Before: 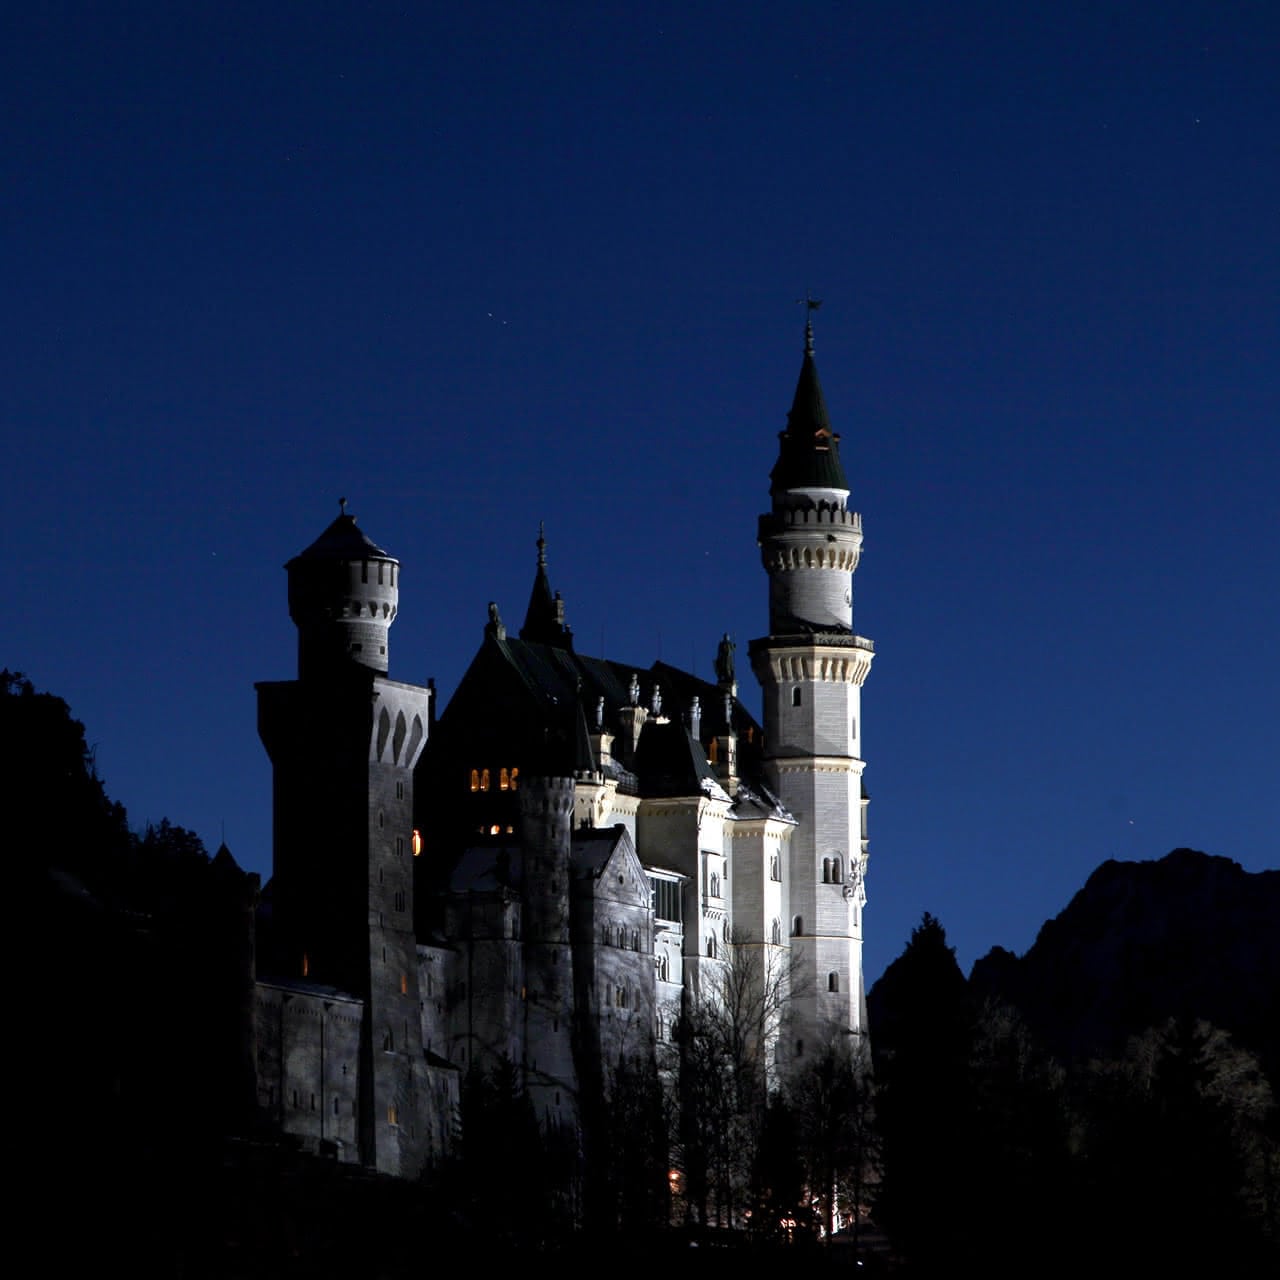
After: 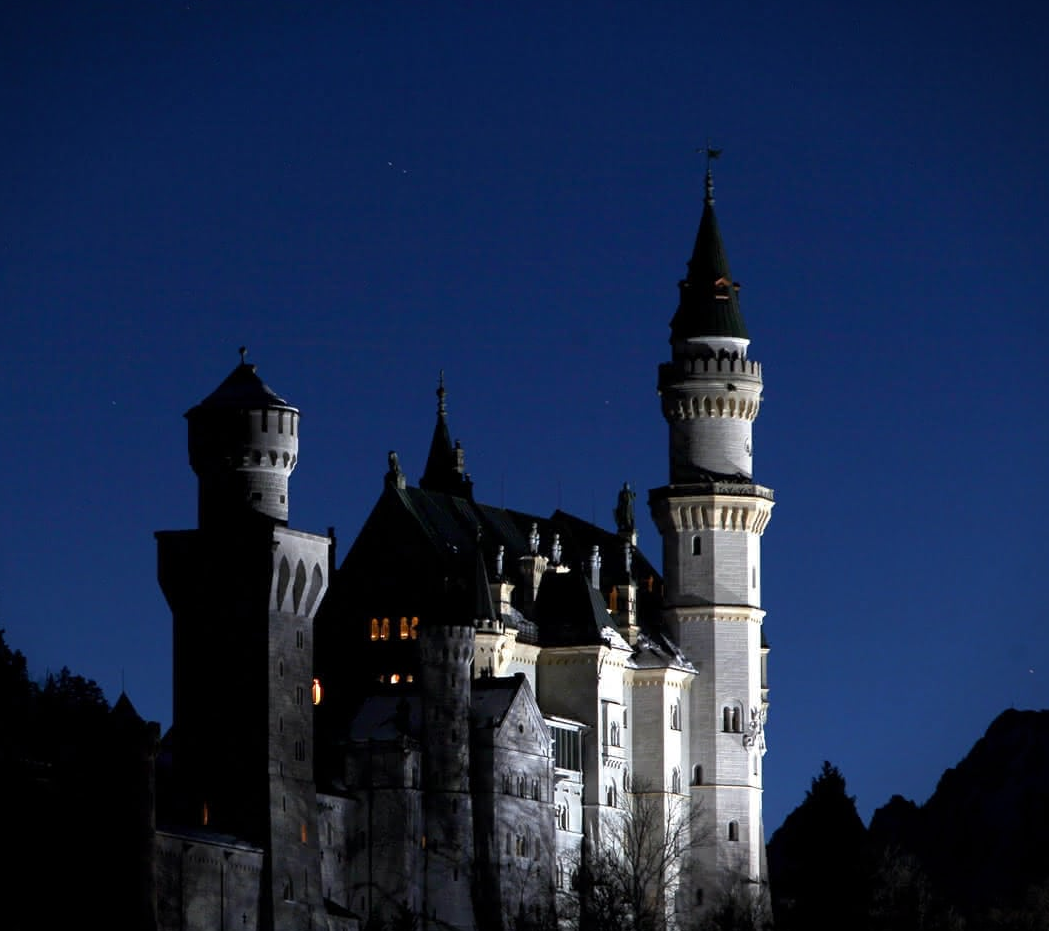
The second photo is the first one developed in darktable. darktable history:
crop: left 7.856%, top 11.836%, right 10.12%, bottom 15.387%
vignetting: fall-off start 97.23%, saturation -0.024, center (-0.033, -0.042), width/height ratio 1.179, unbound false
